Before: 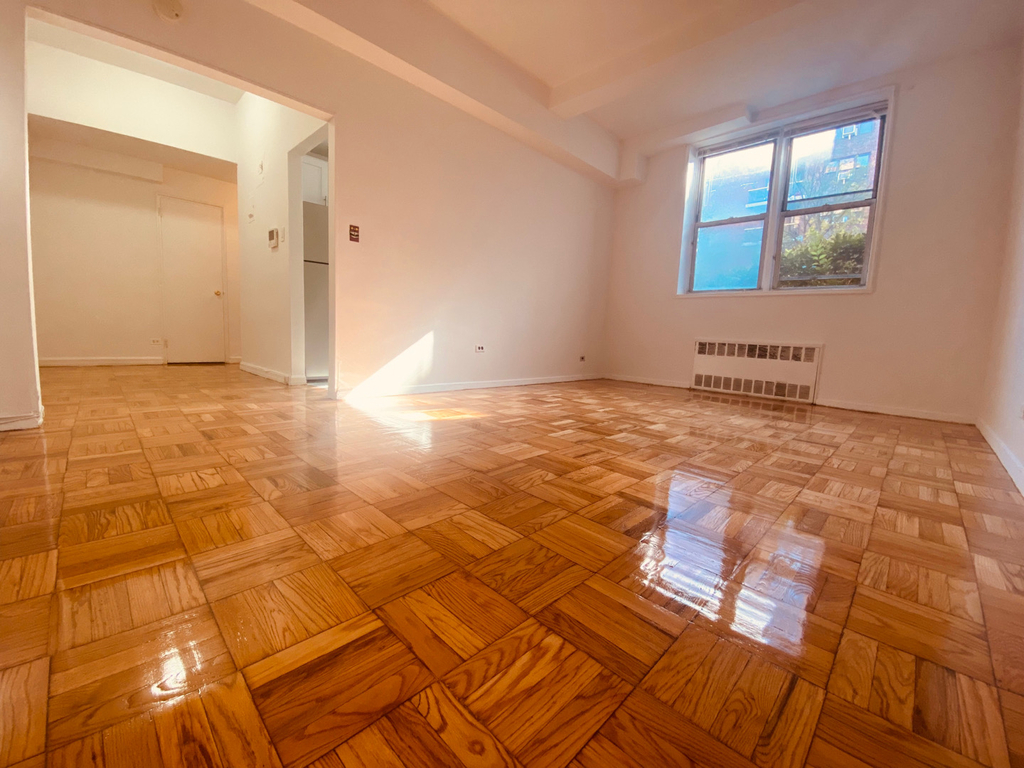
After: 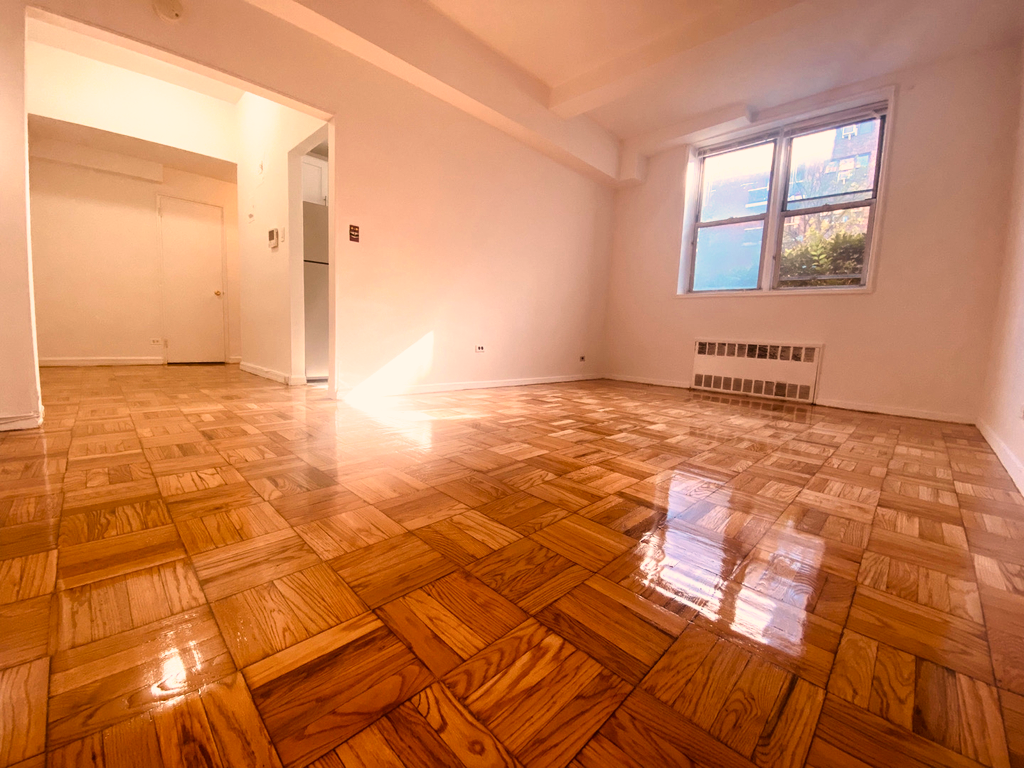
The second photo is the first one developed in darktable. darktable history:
color correction: highlights a* 11.96, highlights b* 11.58
filmic rgb: black relative exposure -9.08 EV, white relative exposure 2.3 EV, hardness 7.49
